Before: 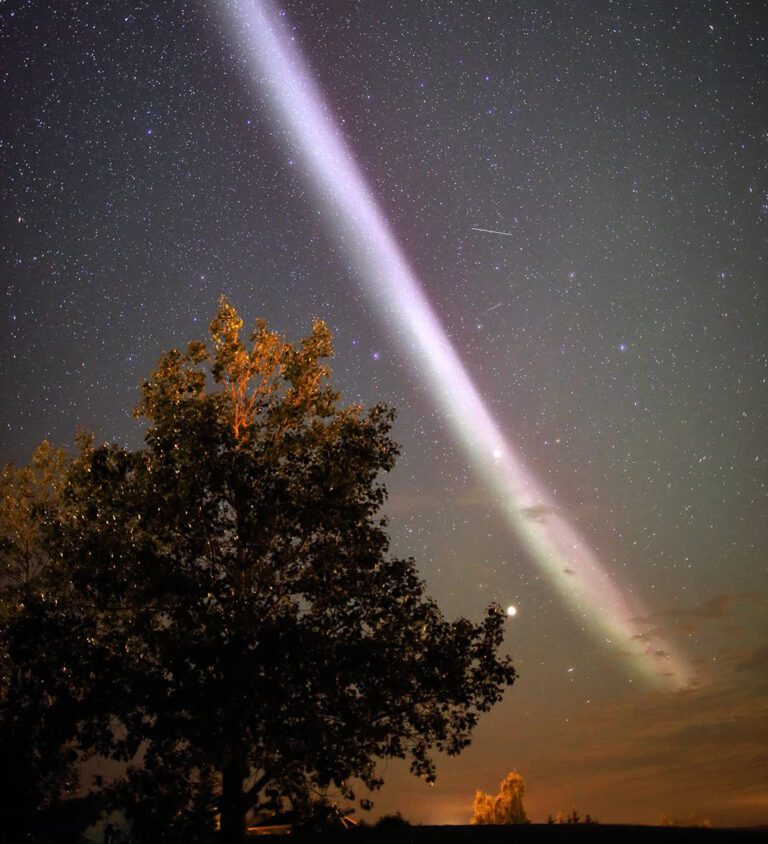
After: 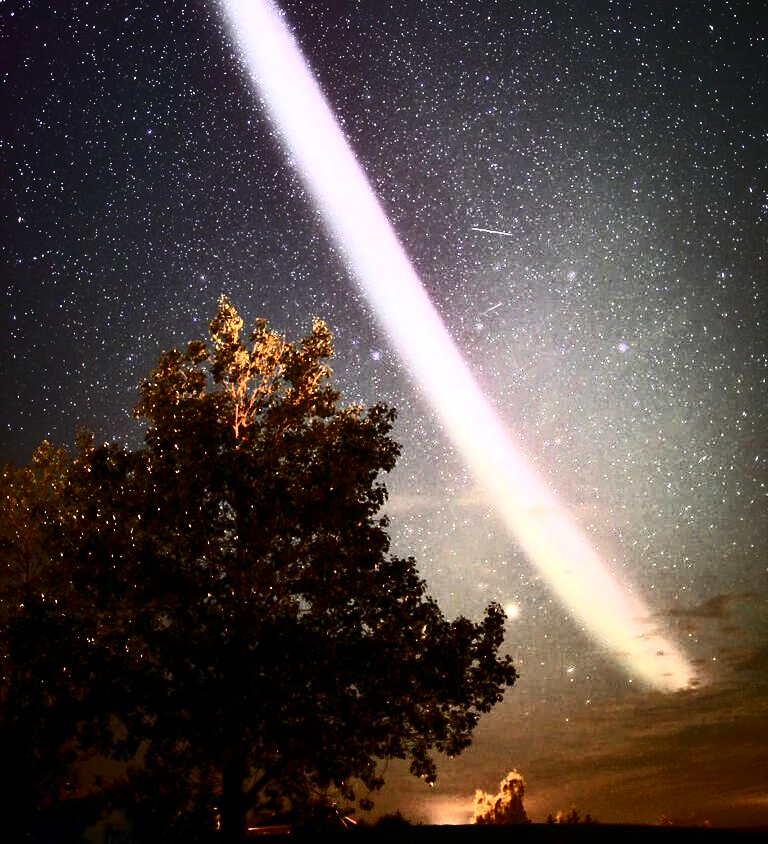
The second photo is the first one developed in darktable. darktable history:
exposure: black level correction 0.001, exposure 0.5 EV, compensate exposure bias true, compensate highlight preservation false
contrast brightness saturation: contrast 0.93, brightness 0.2
